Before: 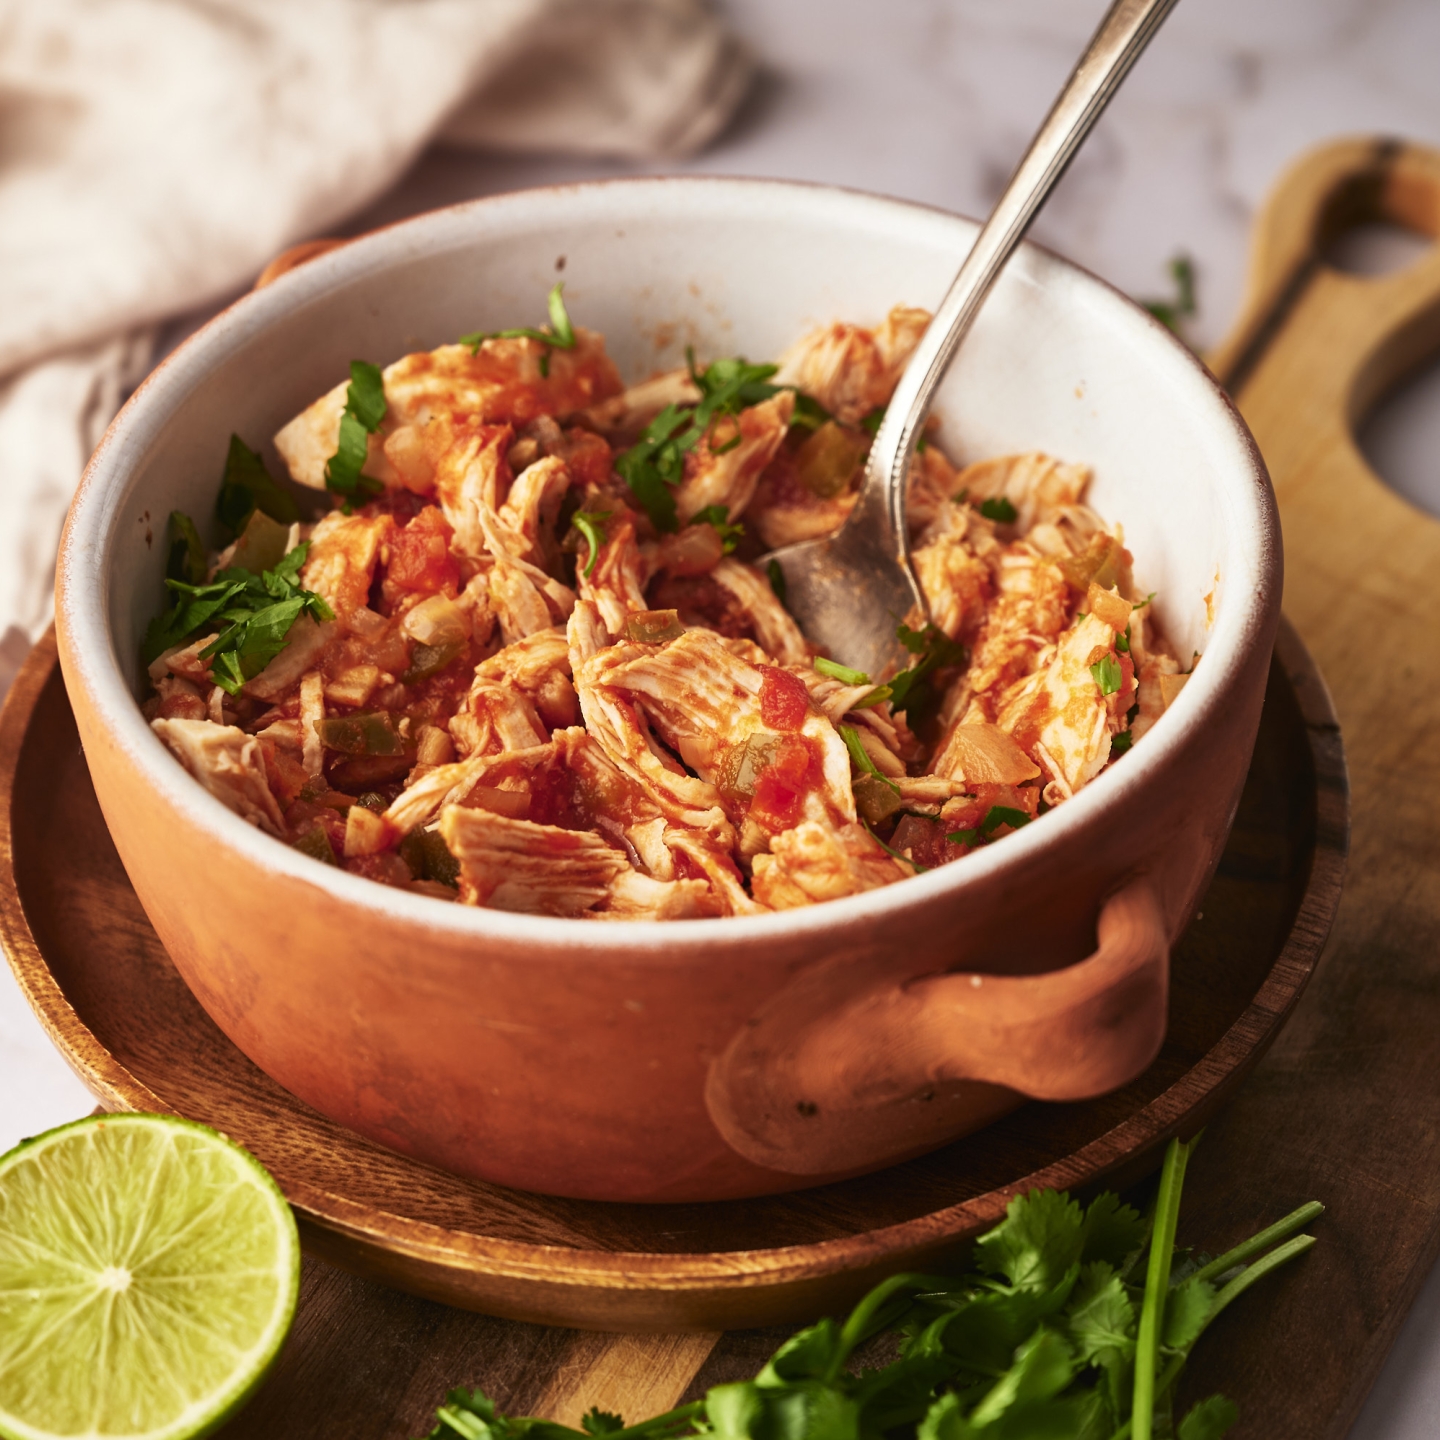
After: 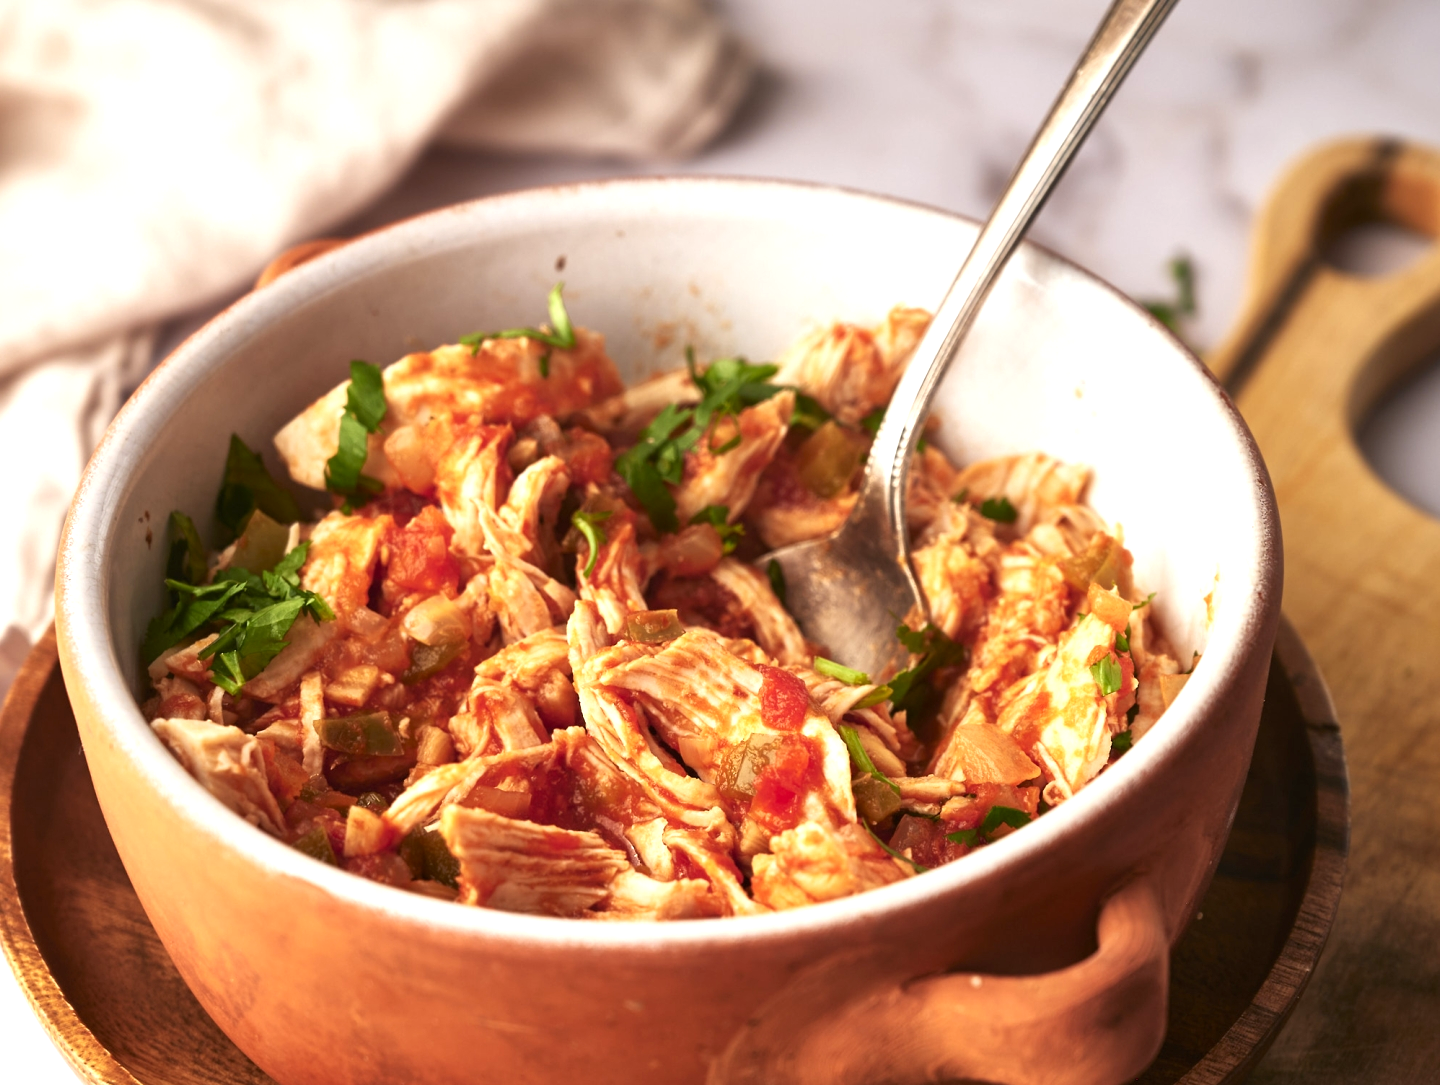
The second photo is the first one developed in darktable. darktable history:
crop: bottom 24.59%
exposure: black level correction 0.001, exposure 0.499 EV, compensate highlight preservation false
